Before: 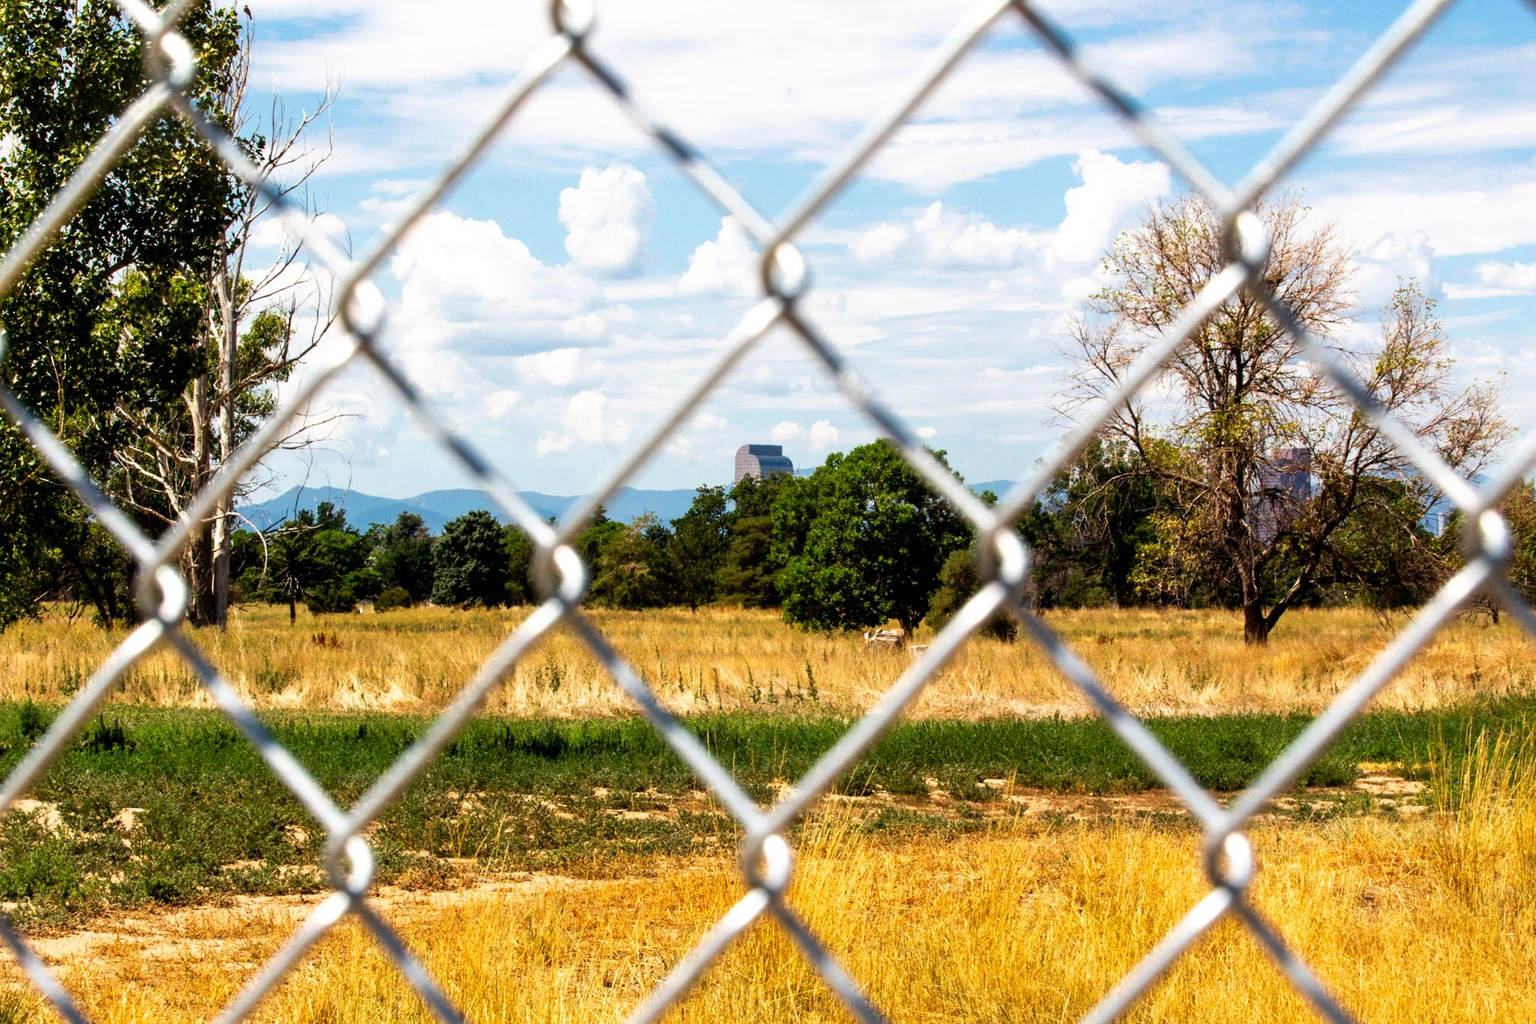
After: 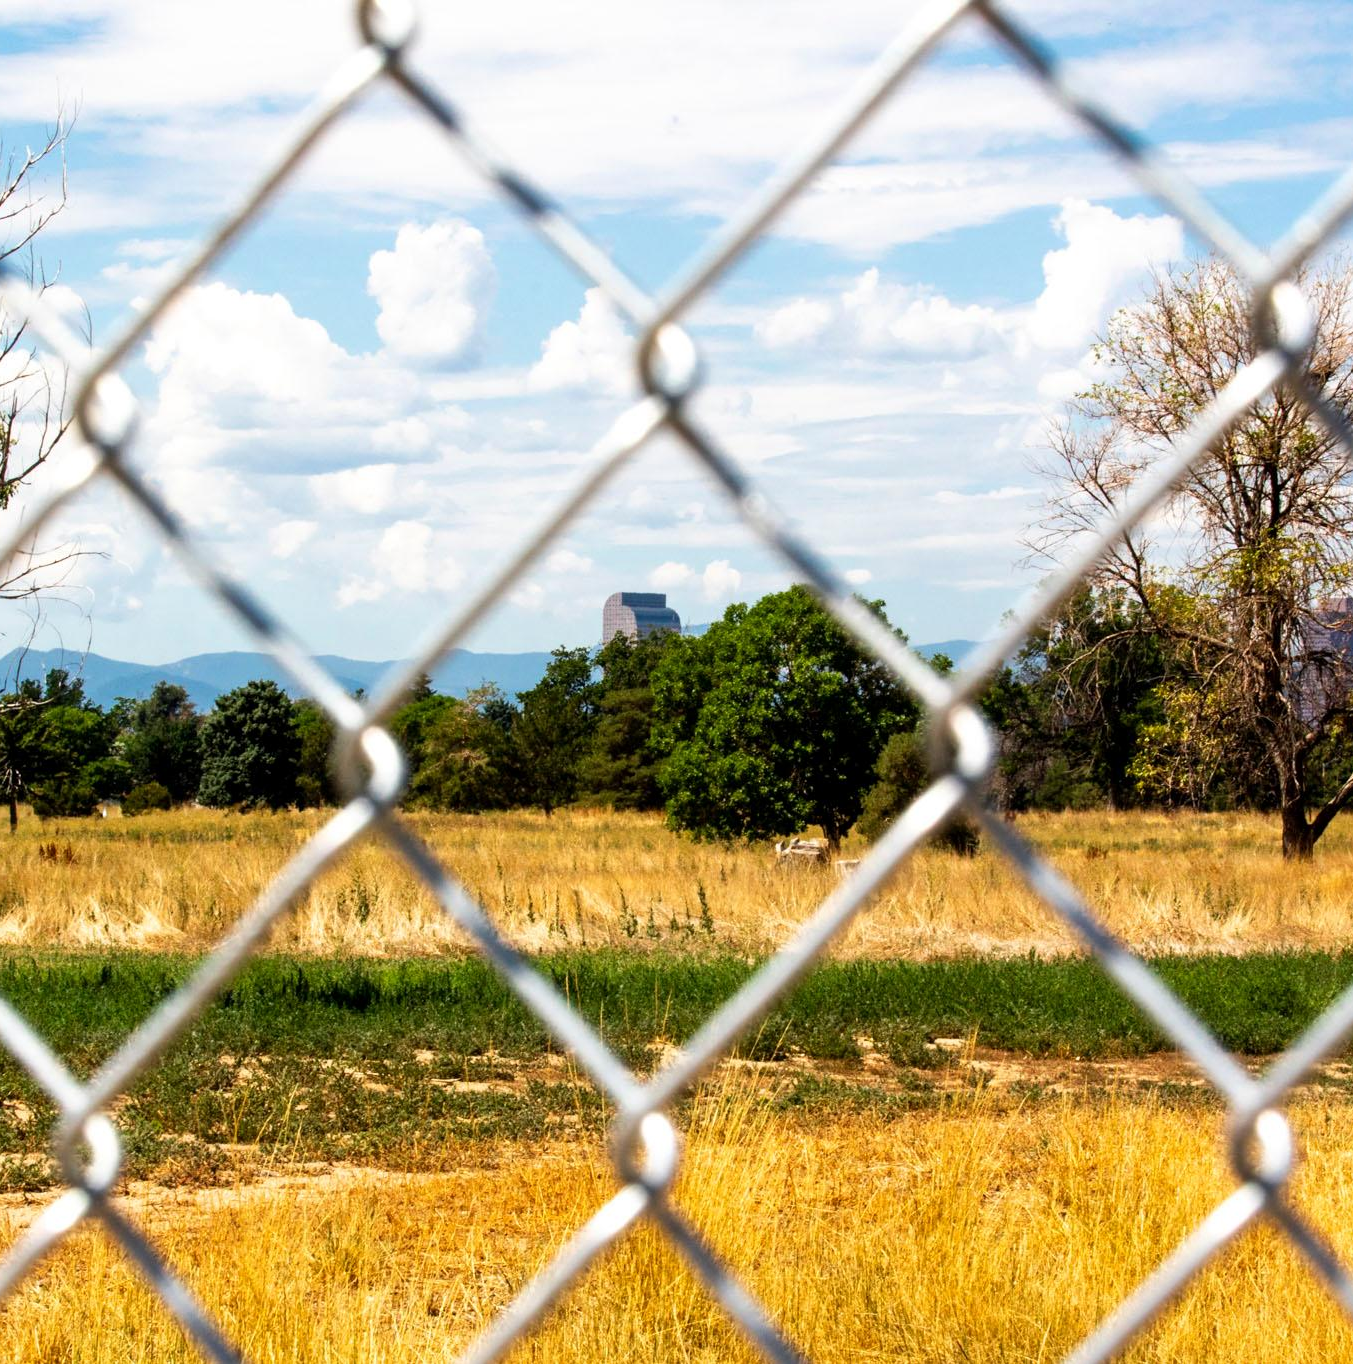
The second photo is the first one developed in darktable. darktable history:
crop and rotate: left 18.417%, right 15.483%
